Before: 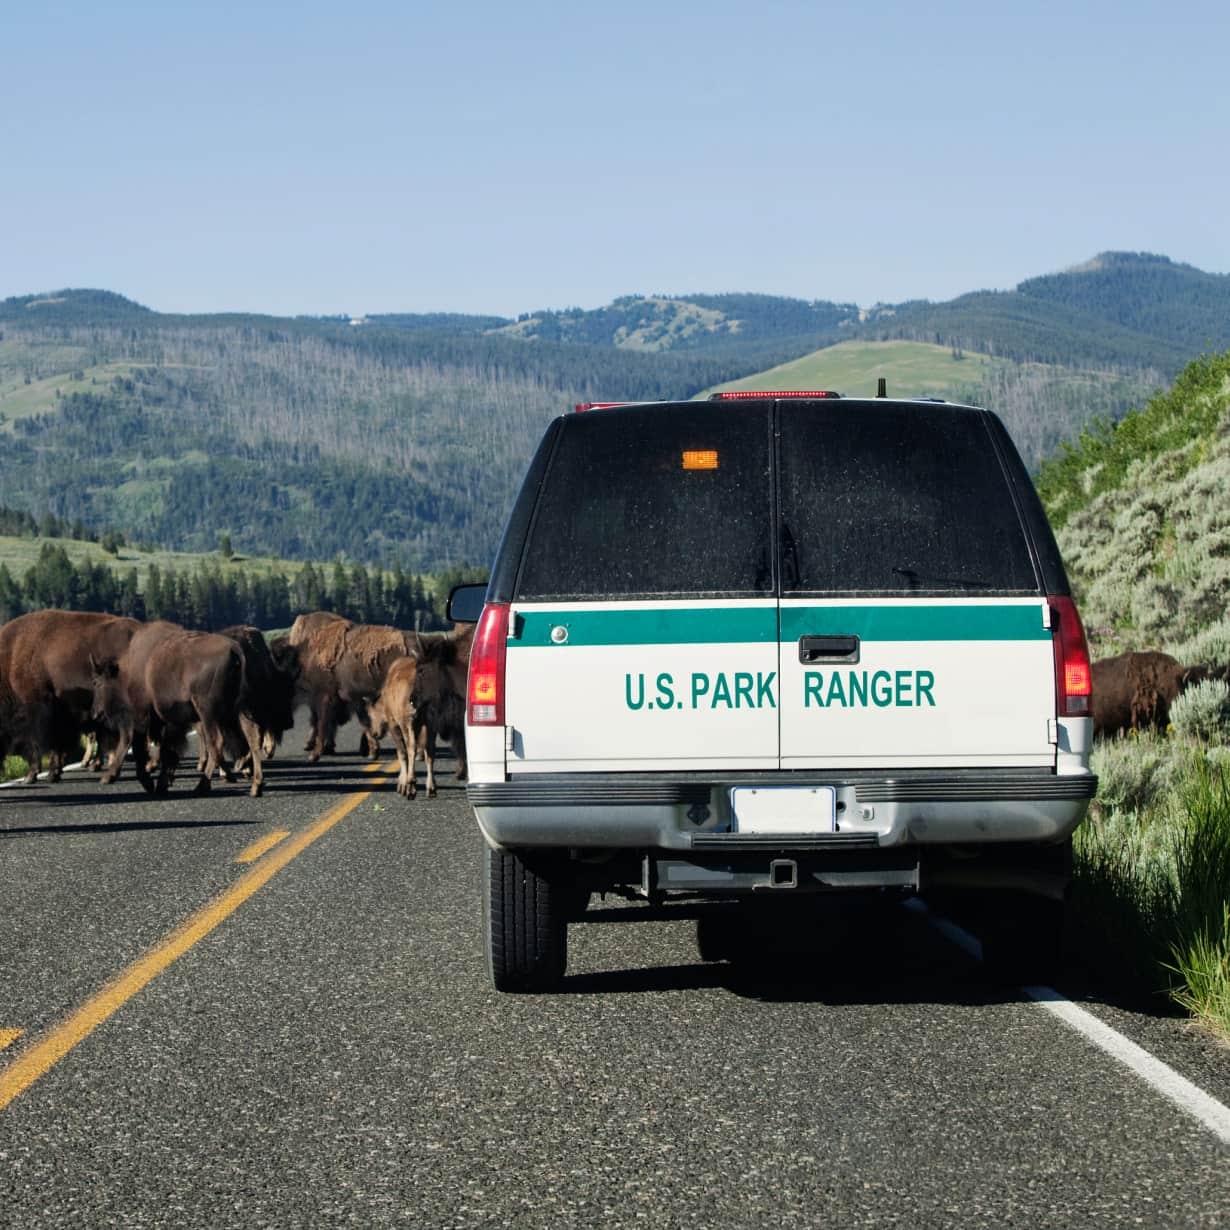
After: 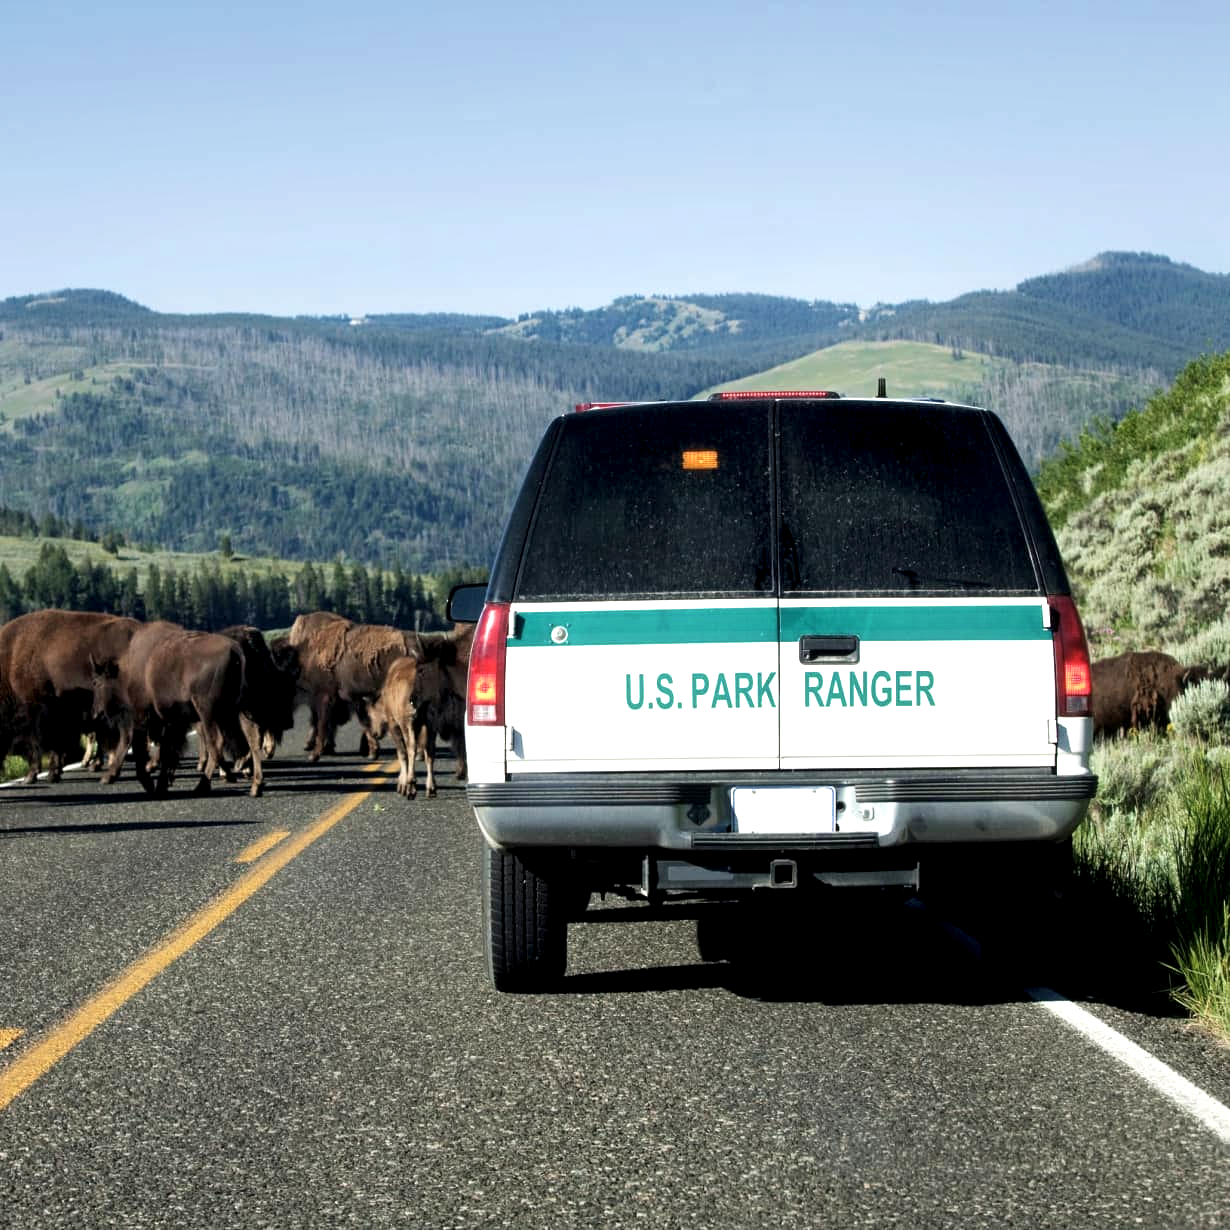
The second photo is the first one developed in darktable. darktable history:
velvia: strength 14.74%
contrast equalizer: y [[0.6 ×6], [0.55 ×6], [0 ×6], [0 ×6], [0 ×6]], mix -0.317
local contrast: highlights 205%, shadows 121%, detail 139%, midtone range 0.258
